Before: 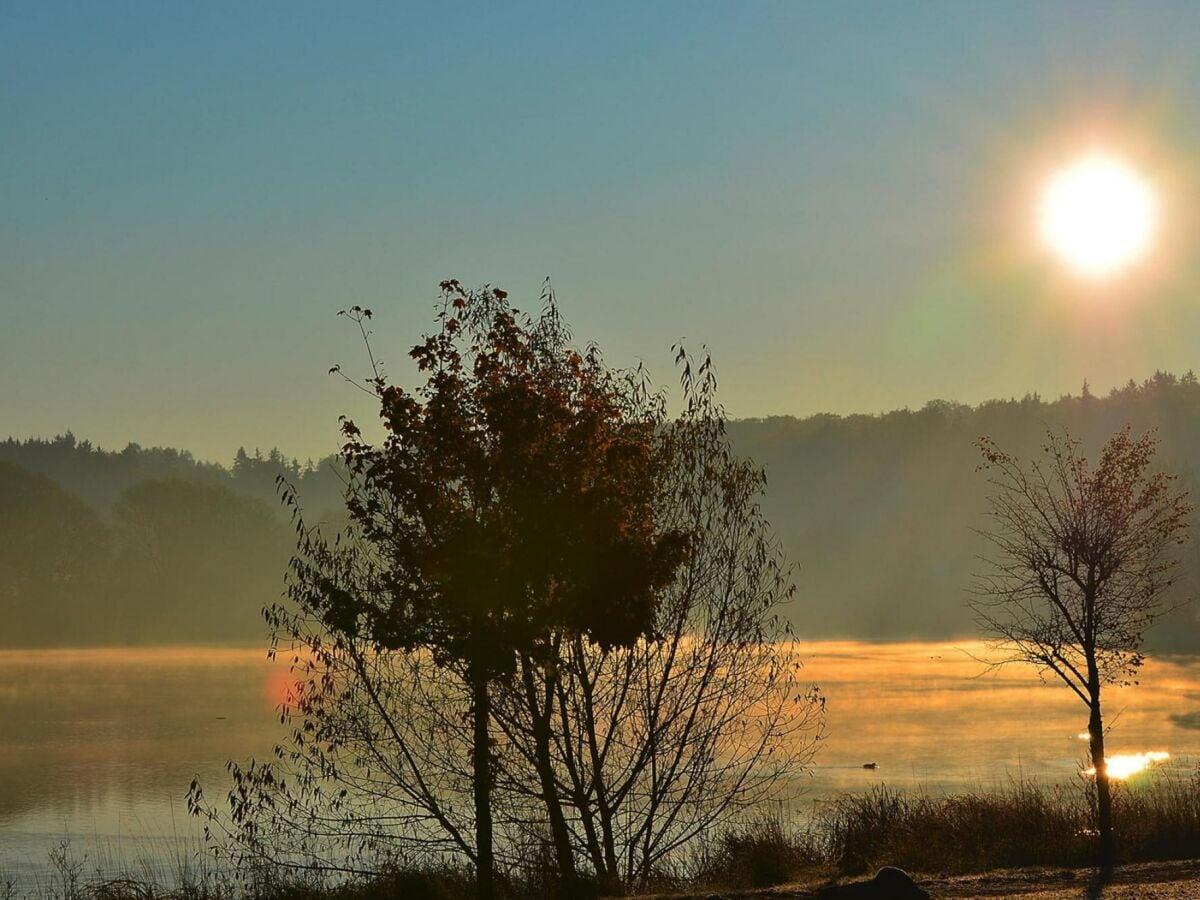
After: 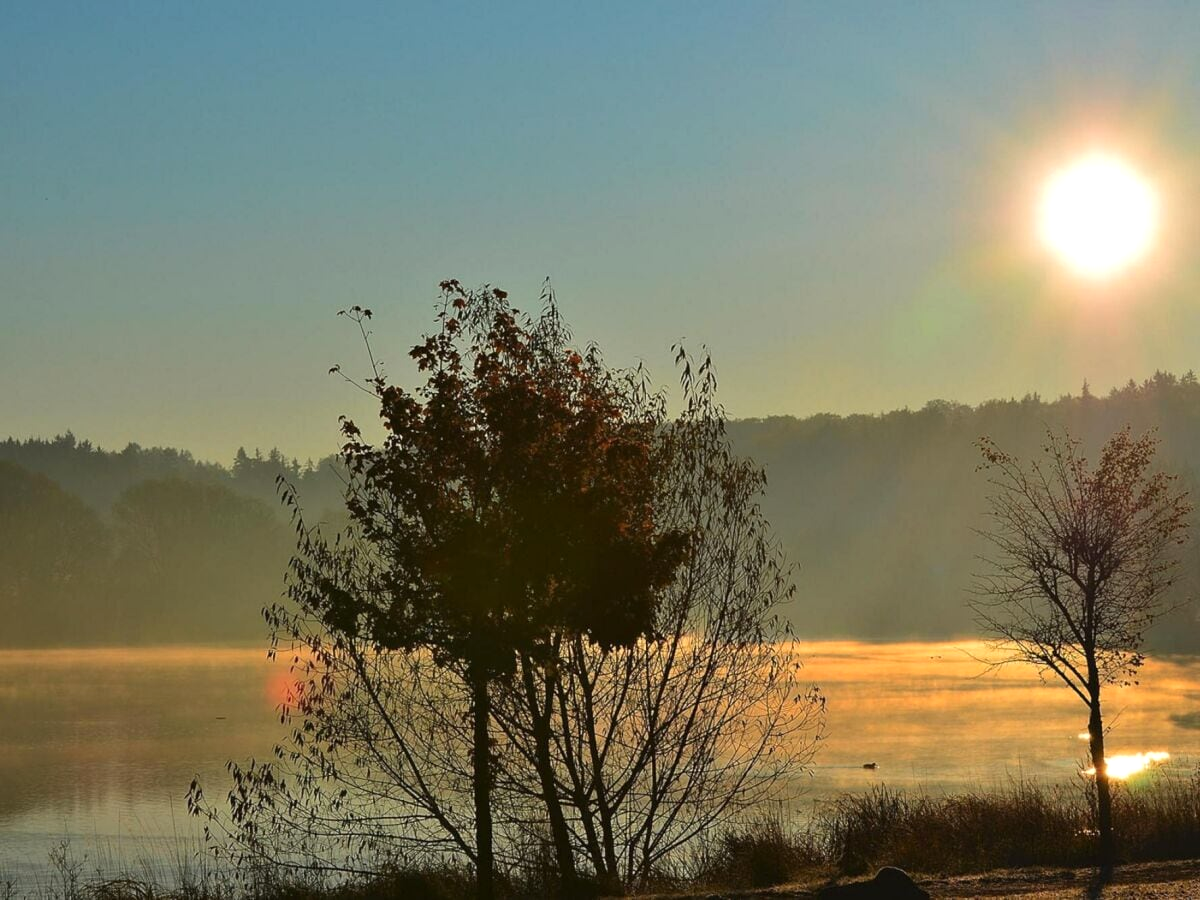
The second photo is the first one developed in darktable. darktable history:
exposure: exposure 0.176 EV, compensate highlight preservation false
